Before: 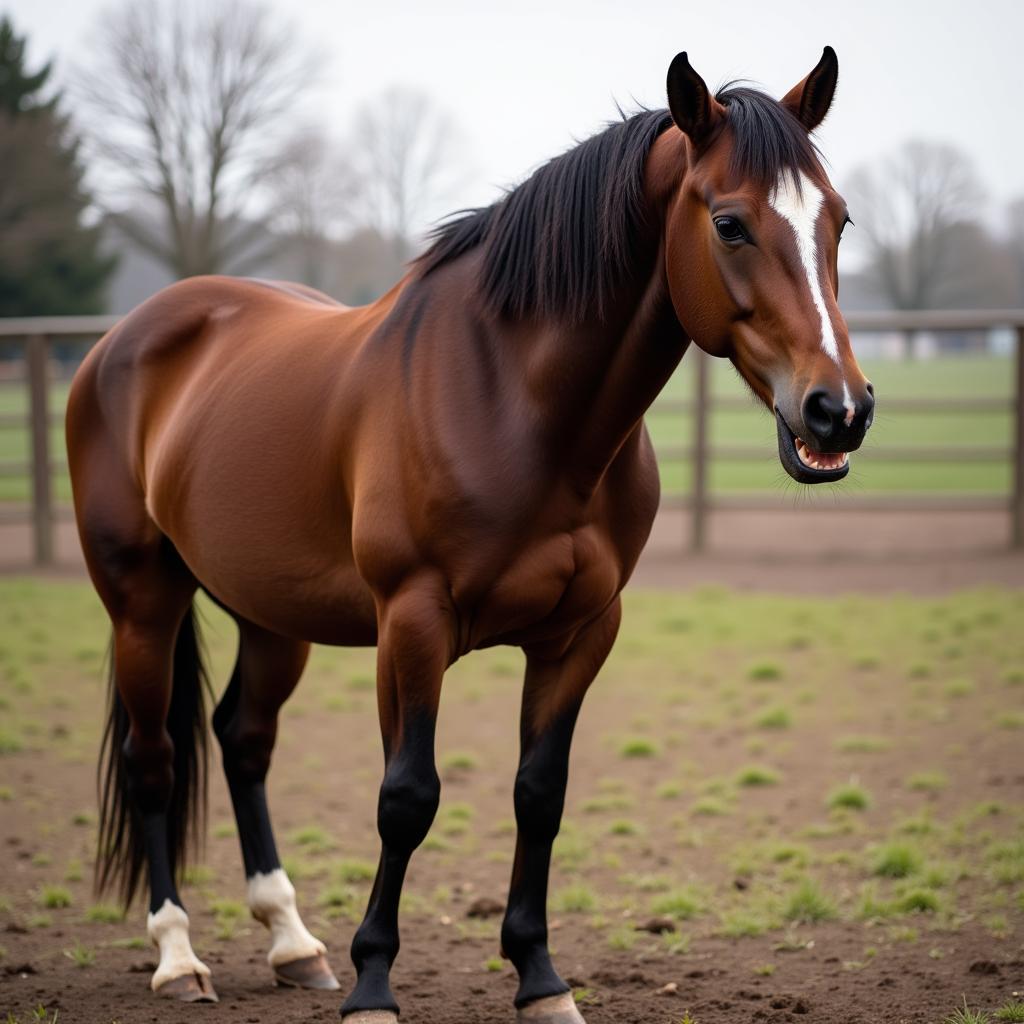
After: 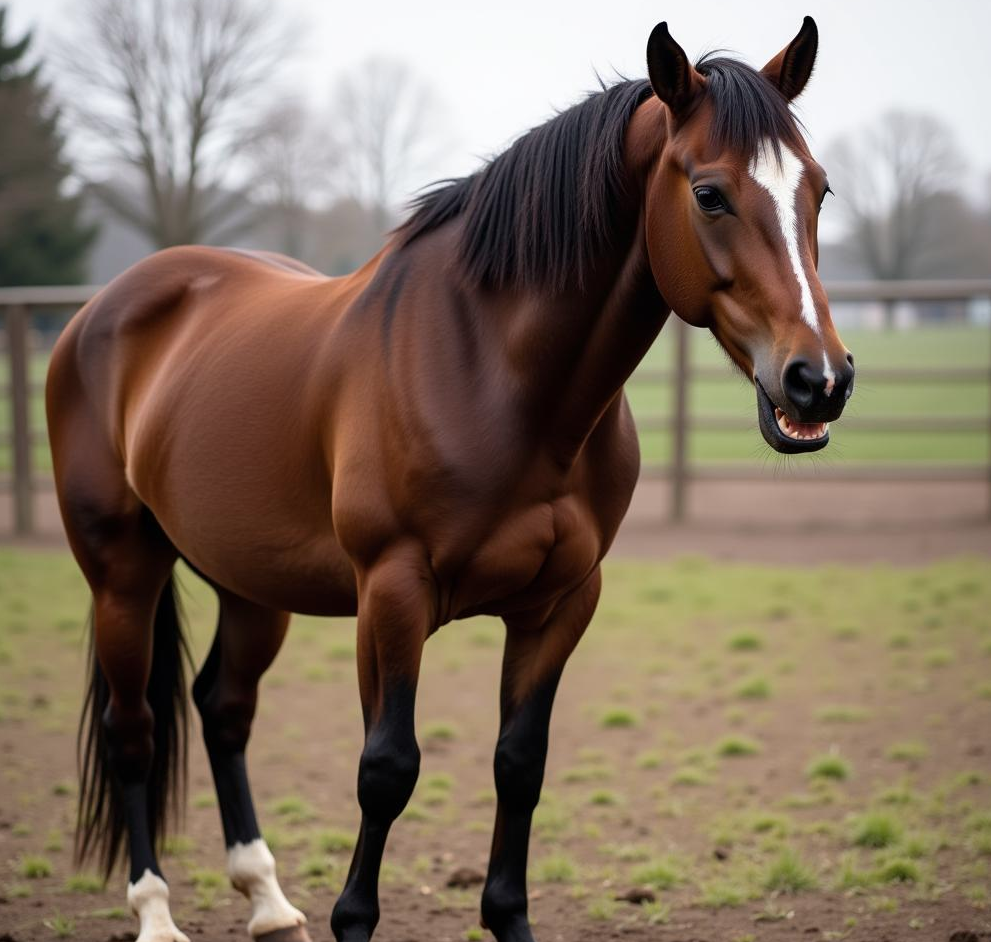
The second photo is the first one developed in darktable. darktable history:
contrast brightness saturation: saturation -0.06
crop: left 1.978%, top 3.007%, right 1.199%, bottom 4.946%
